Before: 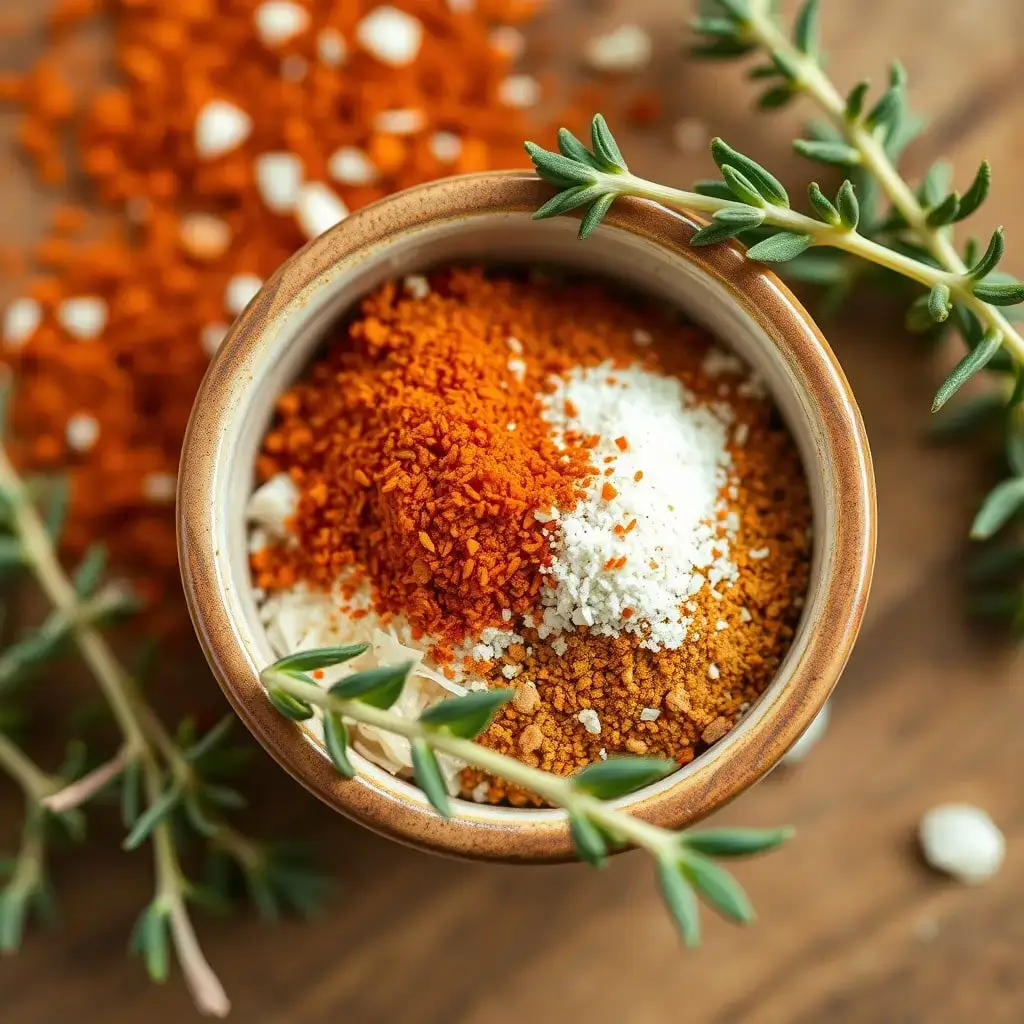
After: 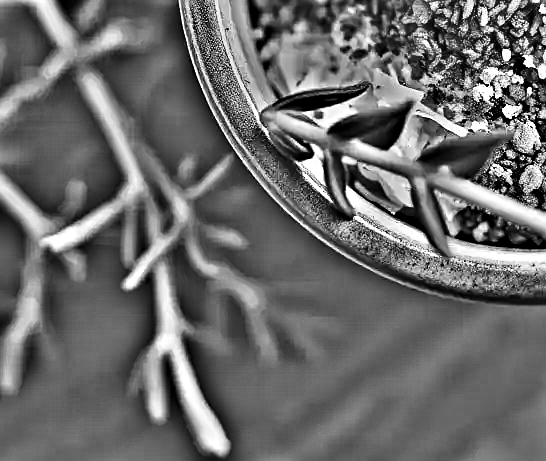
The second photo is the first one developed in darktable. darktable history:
white balance: red 0.988, blue 1.017
highpass: sharpness 49.79%, contrast boost 49.79%
contrast brightness saturation: contrast 0.19, brightness -0.11, saturation 0.21
crop and rotate: top 54.778%, right 46.61%, bottom 0.159%
sharpen: on, module defaults
